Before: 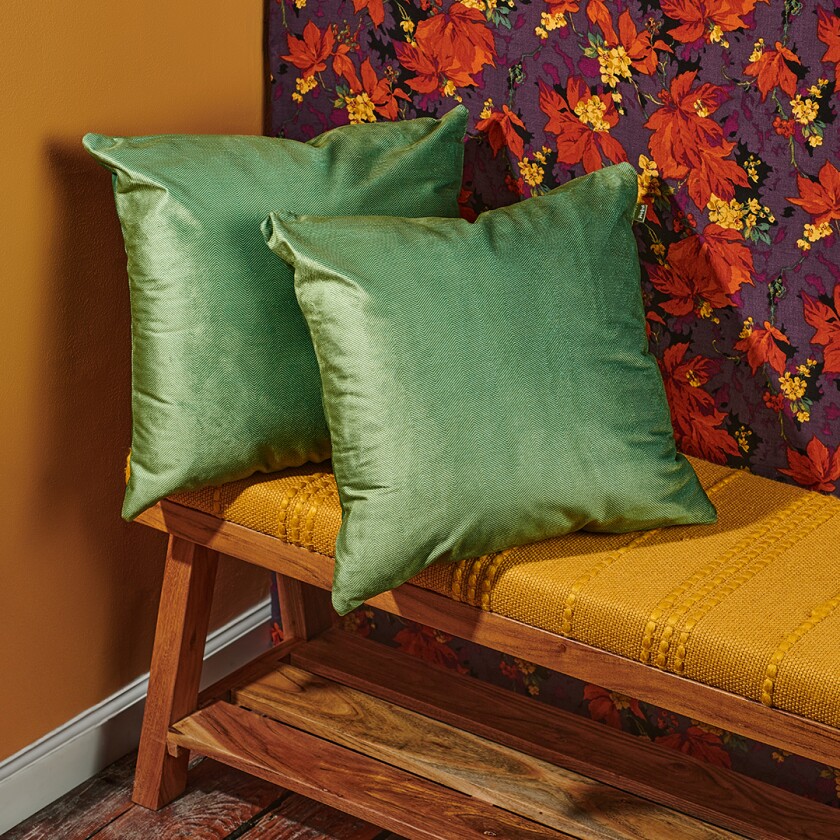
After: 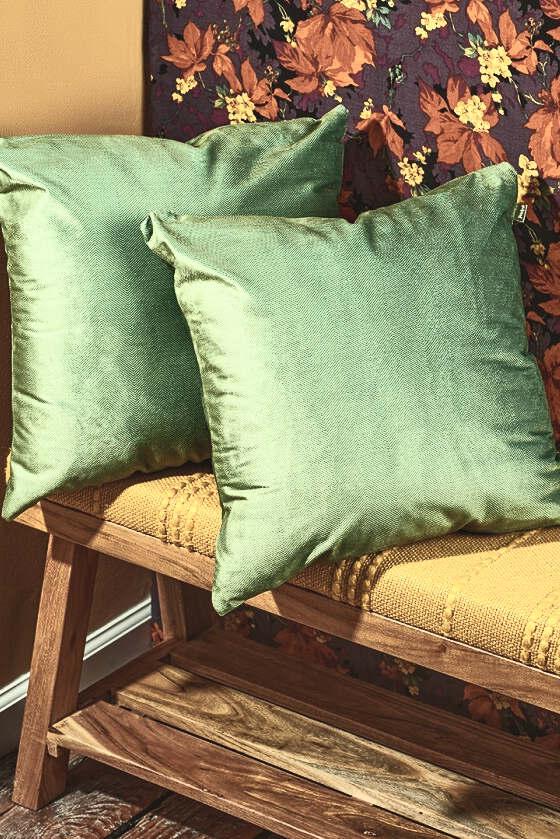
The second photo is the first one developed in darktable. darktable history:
crop and rotate: left 14.357%, right 18.967%
color correction: highlights a* -4.47, highlights b* 7.19
contrast brightness saturation: contrast 0.585, brightness 0.578, saturation -0.334
